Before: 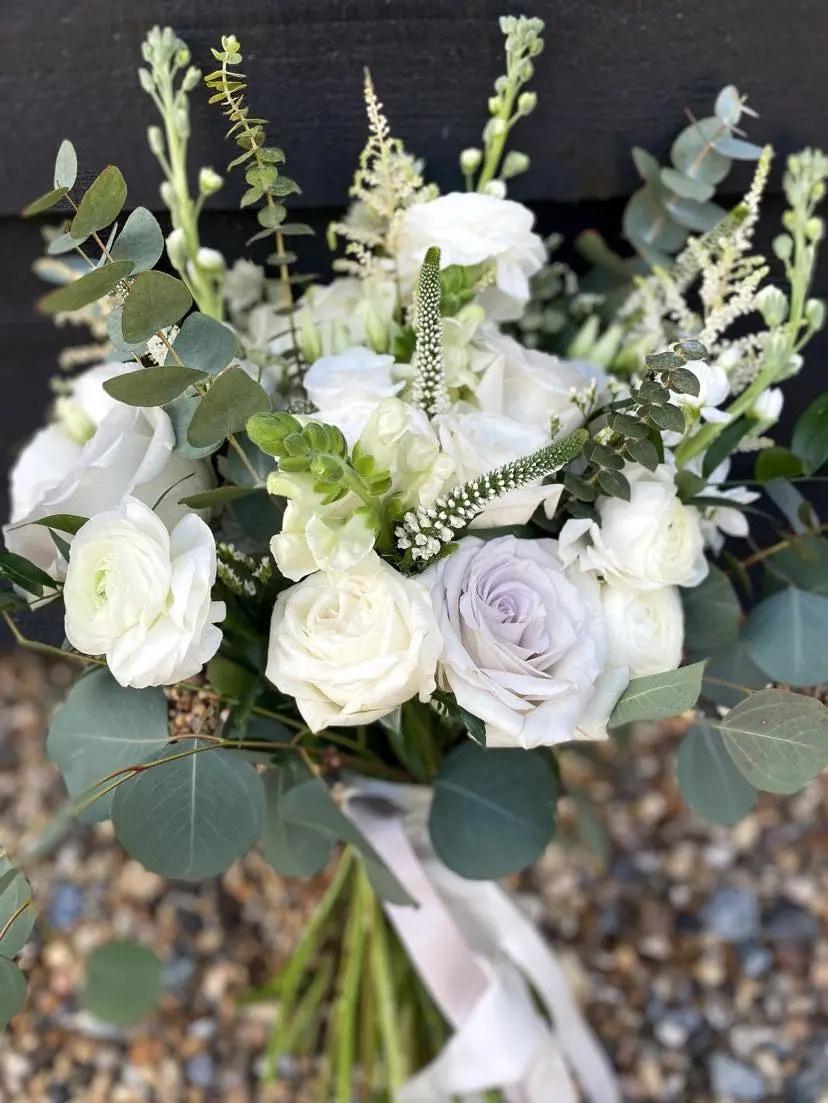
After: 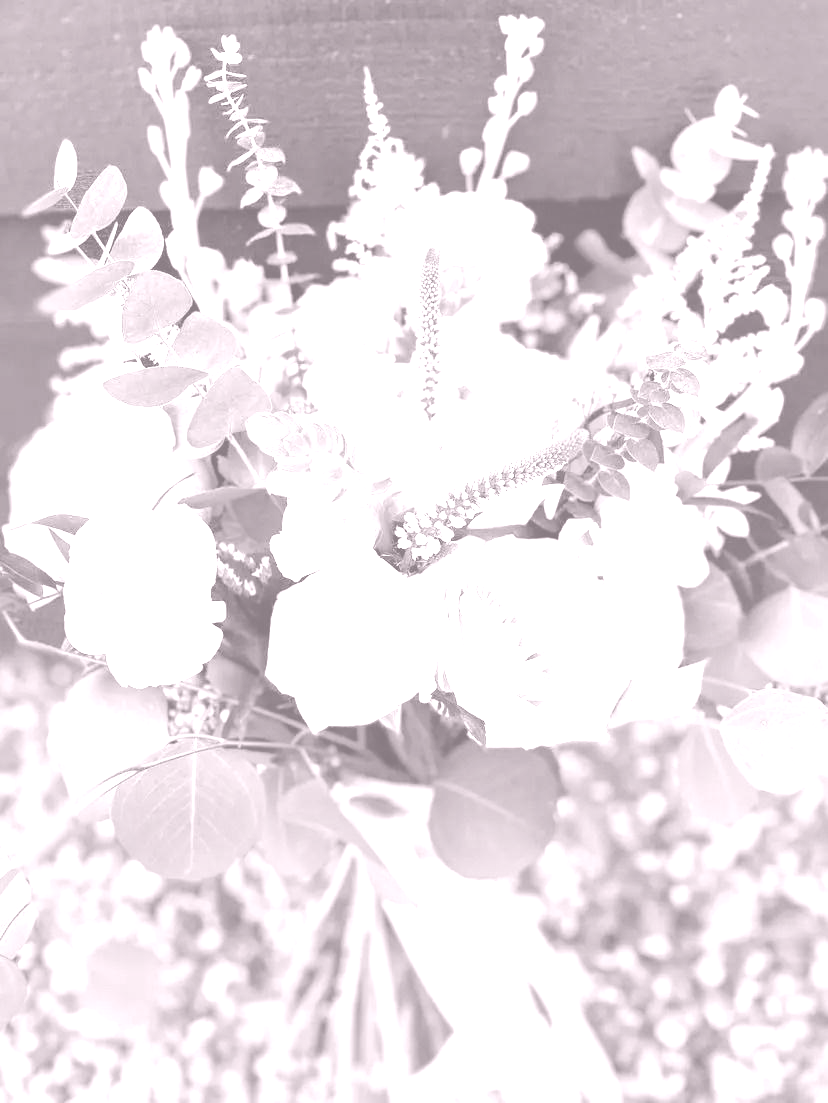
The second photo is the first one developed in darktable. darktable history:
levels: levels [0, 0.435, 0.917]
contrast brightness saturation: contrast -0.02, brightness -0.01, saturation 0.03
colorize: hue 25.2°, saturation 83%, source mix 82%, lightness 79%, version 1
